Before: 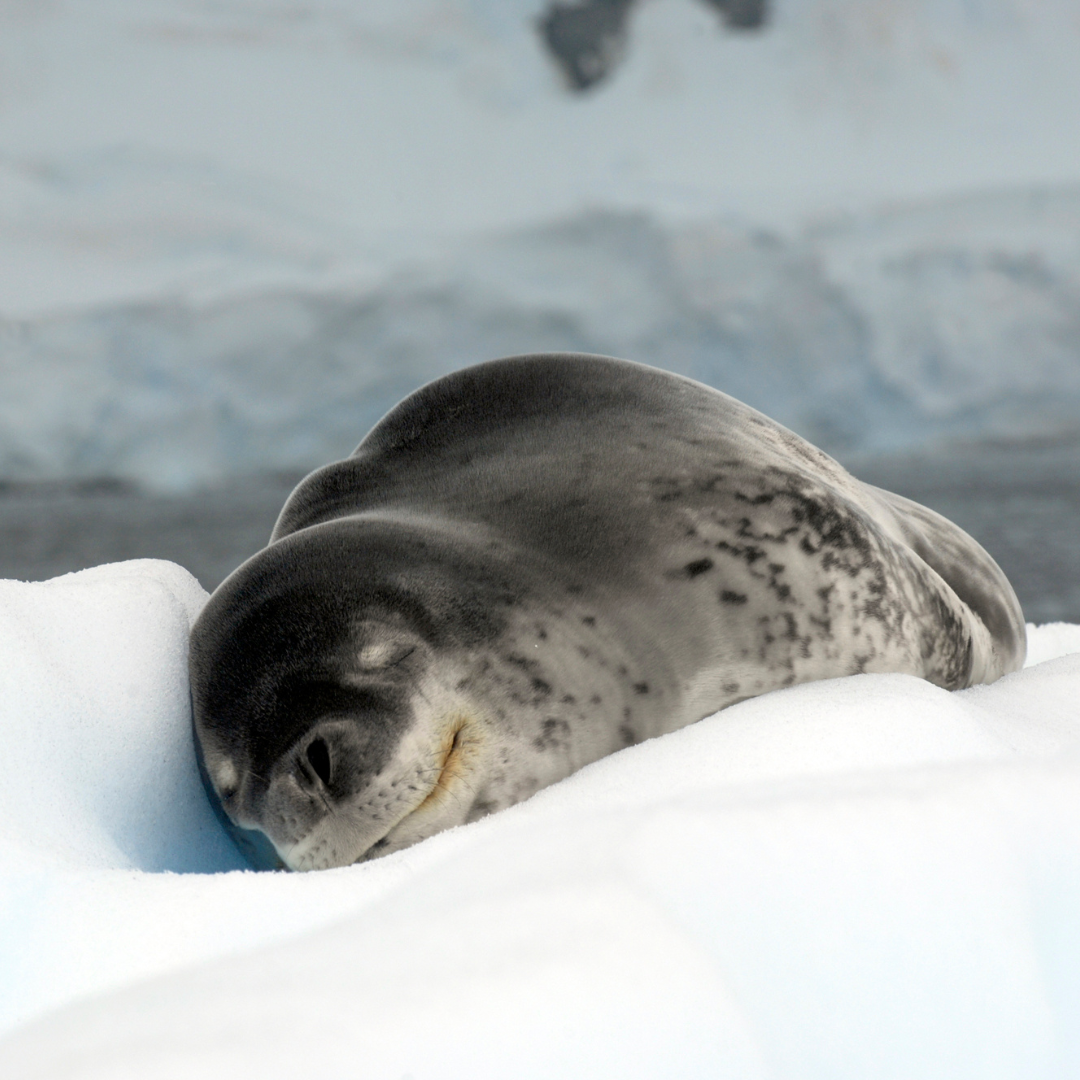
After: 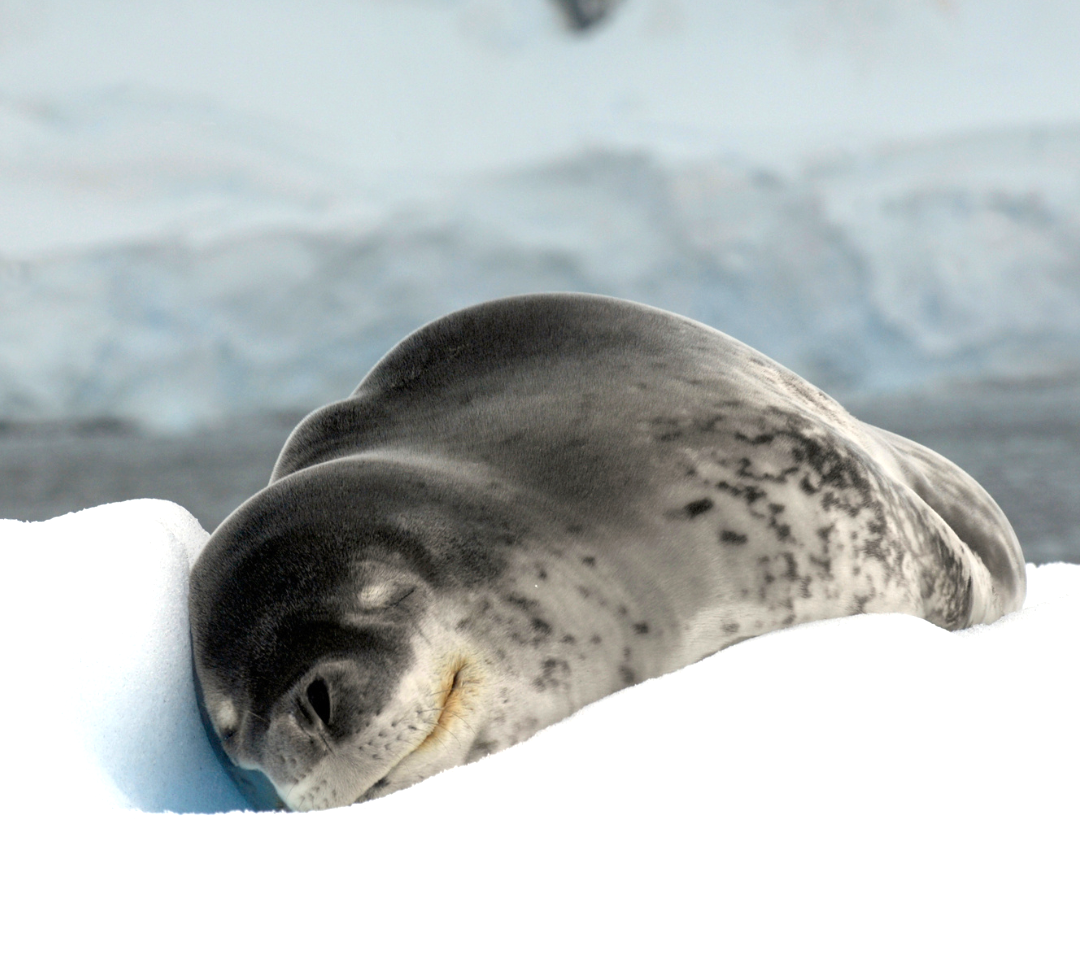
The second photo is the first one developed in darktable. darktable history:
exposure: black level correction 0, exposure 0.5 EV, compensate exposure bias true, compensate highlight preservation false
crop and rotate: top 5.609%, bottom 5.609%
